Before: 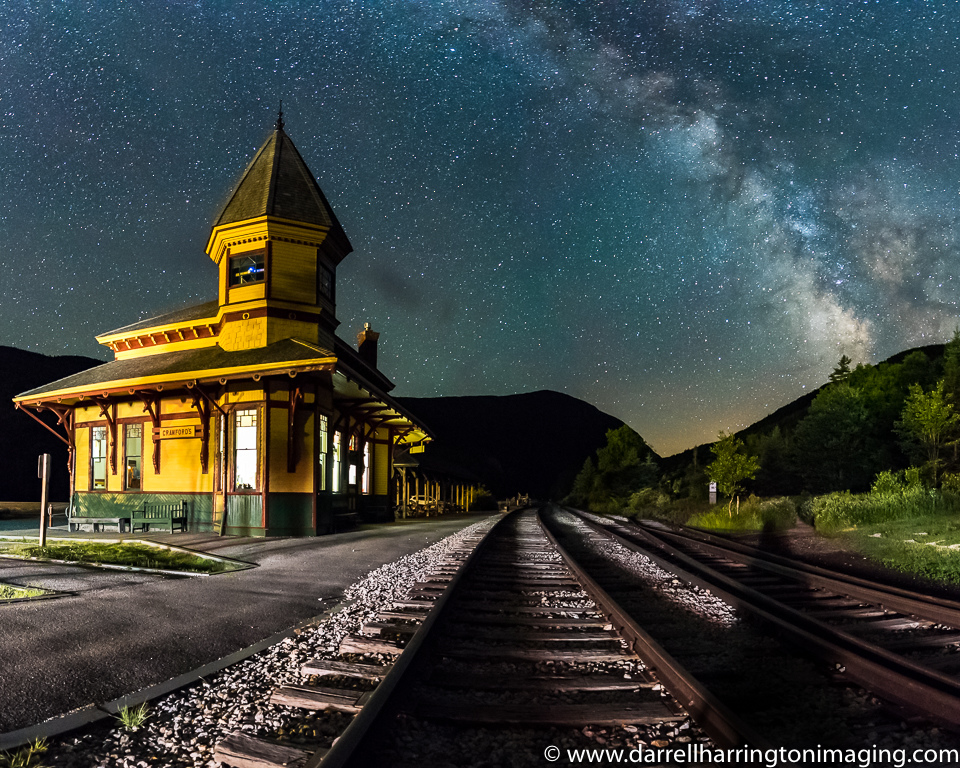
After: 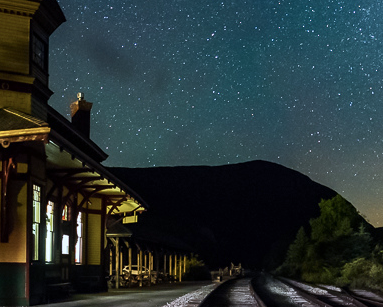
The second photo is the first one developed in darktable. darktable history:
bloom: size 3%, threshold 100%, strength 0%
crop: left 30%, top 30%, right 30%, bottom 30%
shadows and highlights: shadows -21.3, highlights 100, soften with gaussian
color calibration: illuminant as shot in camera, x 0.369, y 0.376, temperature 4328.46 K, gamut compression 3
